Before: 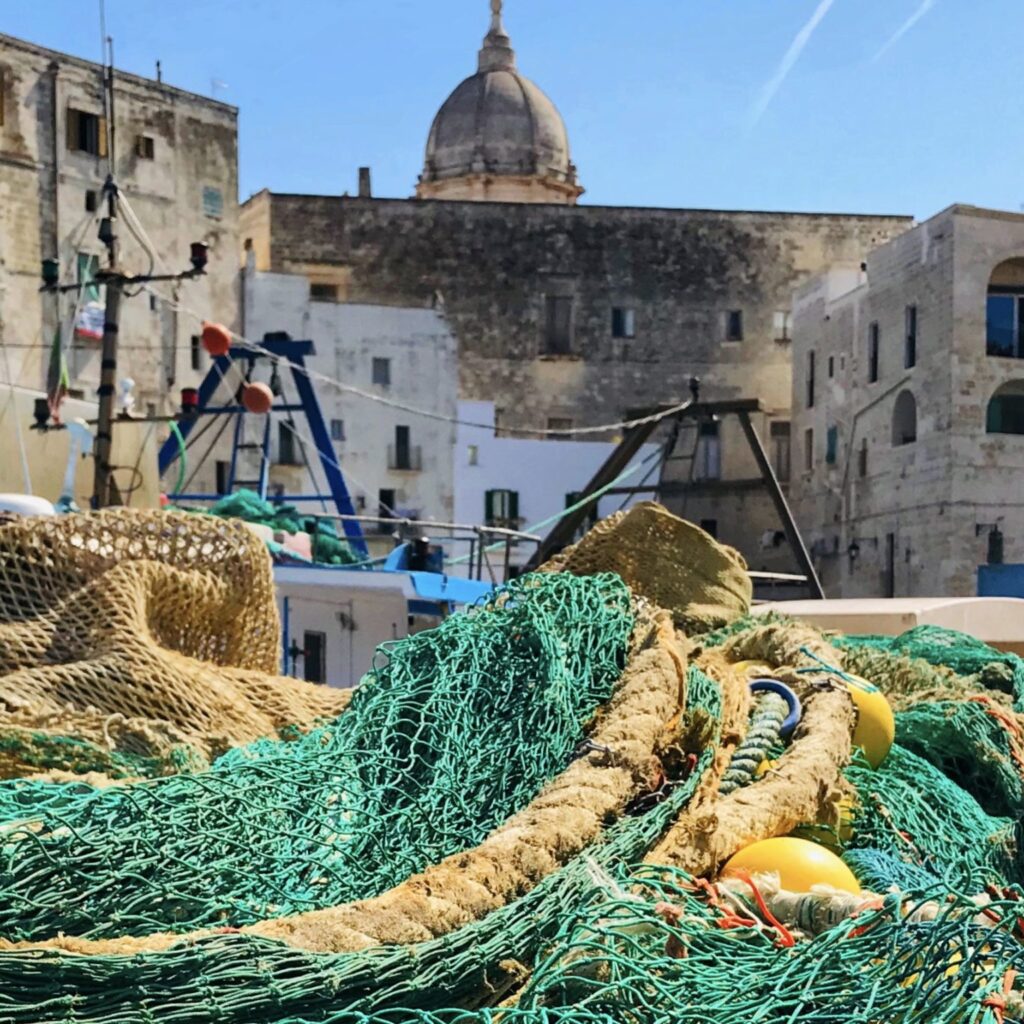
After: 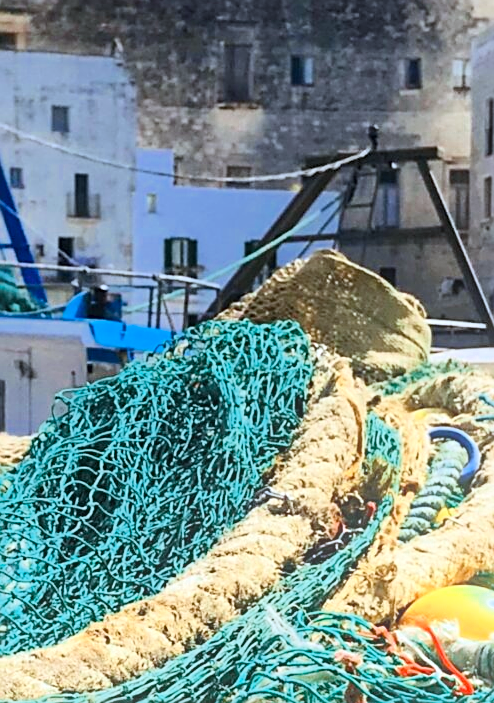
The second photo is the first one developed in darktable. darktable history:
bloom: size 15%, threshold 97%, strength 7%
crop: left 31.379%, top 24.658%, right 20.326%, bottom 6.628%
color zones: curves: ch0 [(0, 0.5) (0.125, 0.4) (0.25, 0.5) (0.375, 0.4) (0.5, 0.4) (0.625, 0.35) (0.75, 0.35) (0.875, 0.5)]; ch1 [(0, 0.35) (0.125, 0.45) (0.25, 0.35) (0.375, 0.35) (0.5, 0.35) (0.625, 0.35) (0.75, 0.45) (0.875, 0.35)]; ch2 [(0, 0.6) (0.125, 0.5) (0.25, 0.5) (0.375, 0.6) (0.5, 0.6) (0.625, 0.5) (0.75, 0.5) (0.875, 0.5)]
exposure: exposure 0.29 EV, compensate highlight preservation false
white balance: red 0.931, blue 1.11
contrast brightness saturation: contrast 0.2, brightness 0.16, saturation 0.22
sharpen: on, module defaults
